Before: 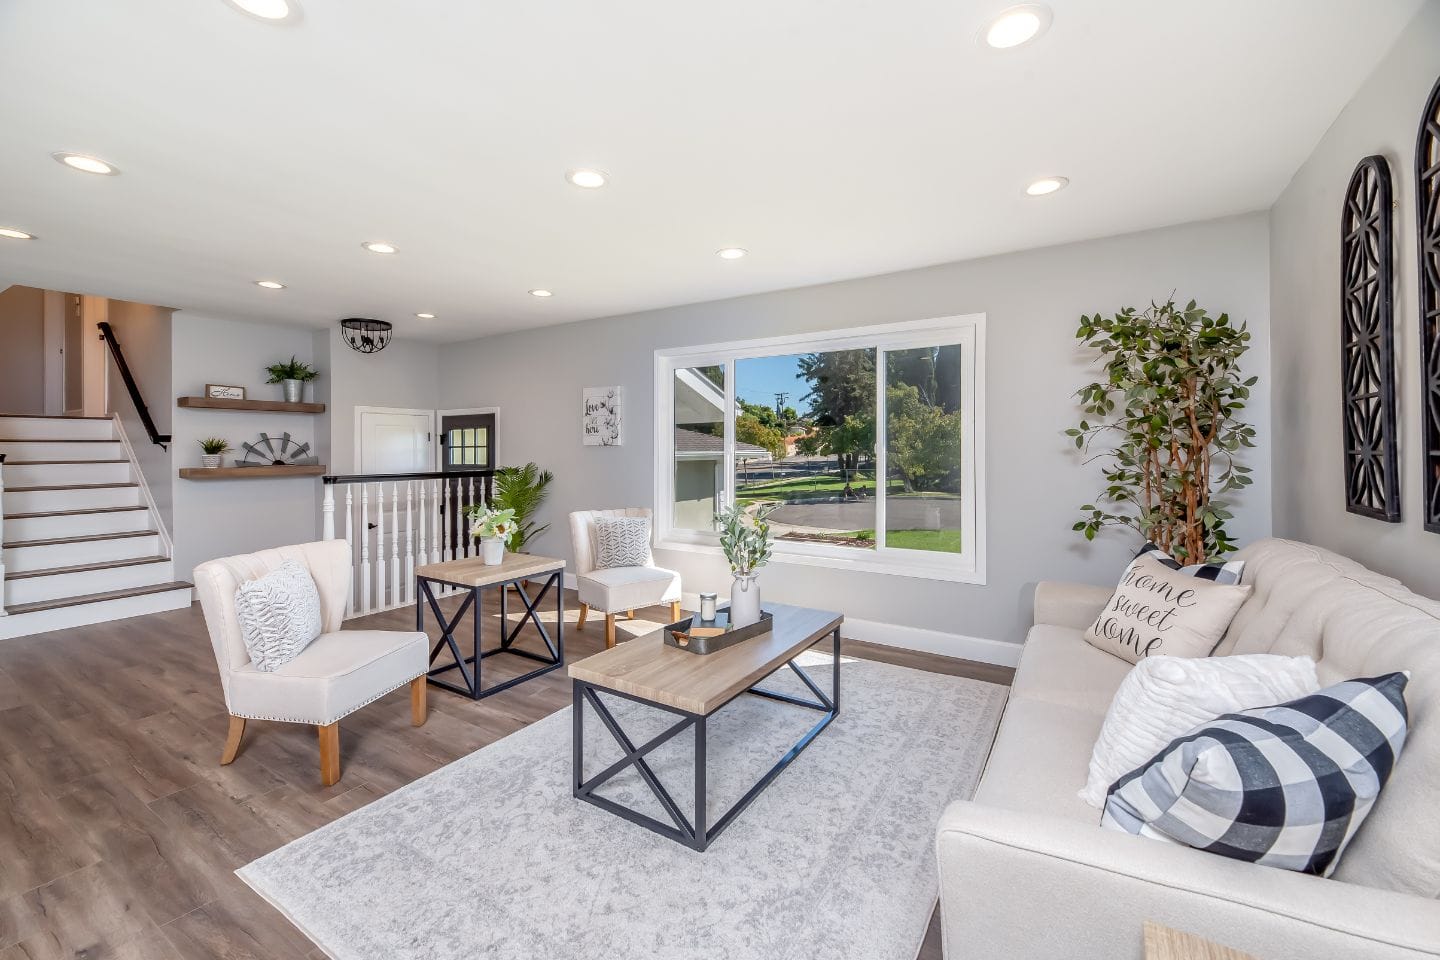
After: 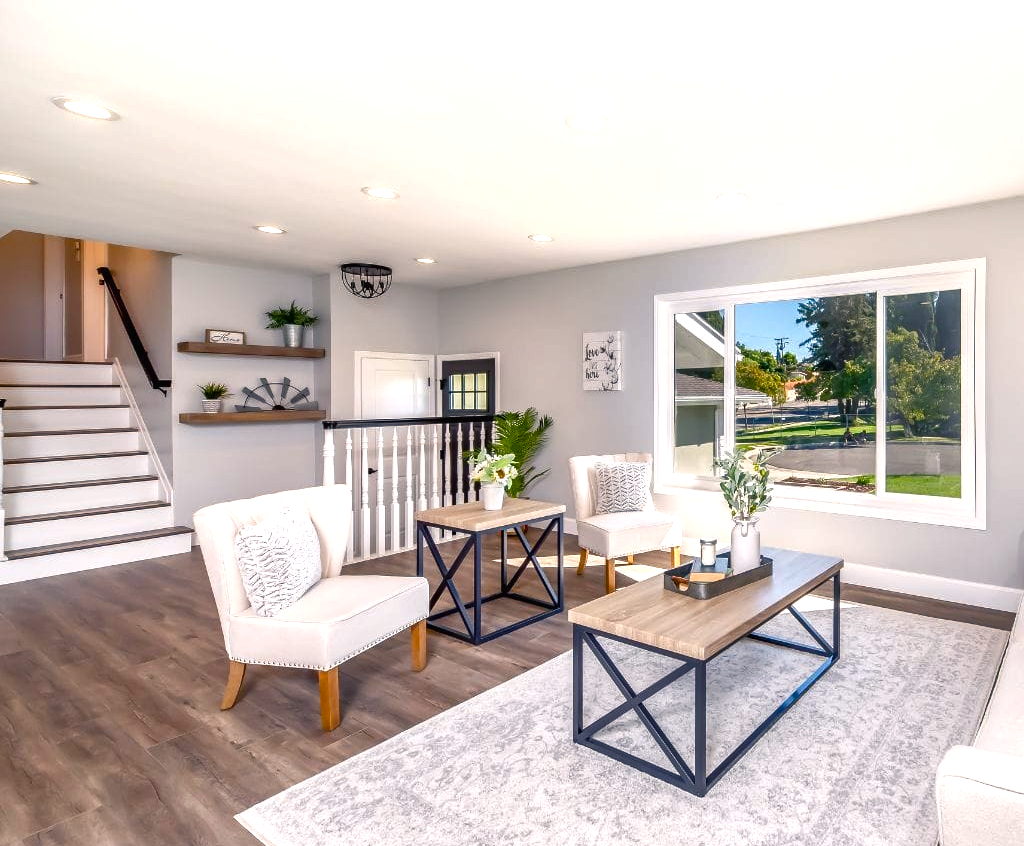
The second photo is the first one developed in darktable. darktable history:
color balance rgb: shadows lift › chroma 4.21%, shadows lift › hue 252.22°, highlights gain › chroma 1.36%, highlights gain › hue 50.24°, perceptual saturation grading › mid-tones 6.33%, perceptual saturation grading › shadows 72.44%, perceptual brilliance grading › highlights 11.59%, contrast 5.05%
crop: top 5.803%, right 27.864%, bottom 5.804%
shadows and highlights: shadows 37.27, highlights -28.18, soften with gaussian
exposure: black level correction -0.001, exposure 0.08 EV, compensate highlight preservation false
